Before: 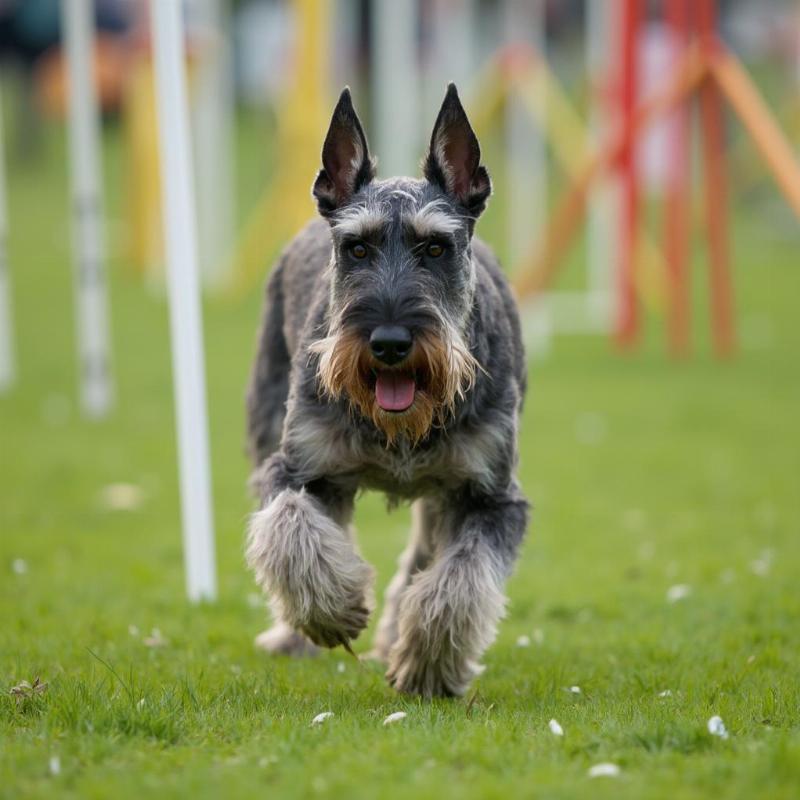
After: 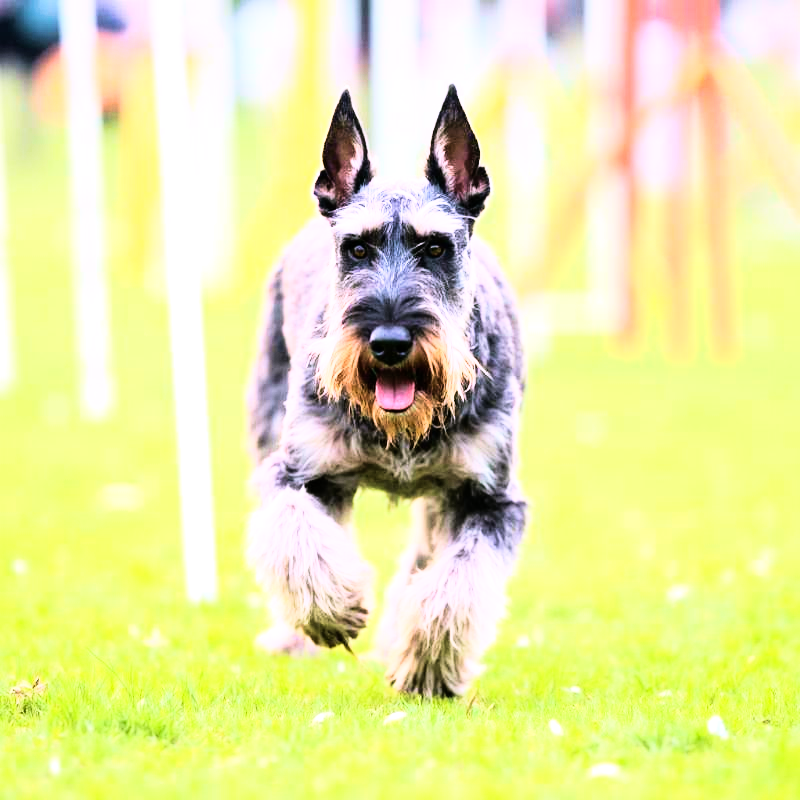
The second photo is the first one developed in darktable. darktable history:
rgb curve: curves: ch0 [(0, 0) (0.21, 0.15) (0.24, 0.21) (0.5, 0.75) (0.75, 0.96) (0.89, 0.99) (1, 1)]; ch1 [(0, 0.02) (0.21, 0.13) (0.25, 0.2) (0.5, 0.67) (0.75, 0.9) (0.89, 0.97) (1, 1)]; ch2 [(0, 0.02) (0.21, 0.13) (0.25, 0.2) (0.5, 0.67) (0.75, 0.9) (0.89, 0.97) (1, 1)], compensate middle gray true
white balance: red 1.066, blue 1.119
velvia: strength 40%
exposure: black level correction 0, exposure 1.1 EV, compensate exposure bias true, compensate highlight preservation false
